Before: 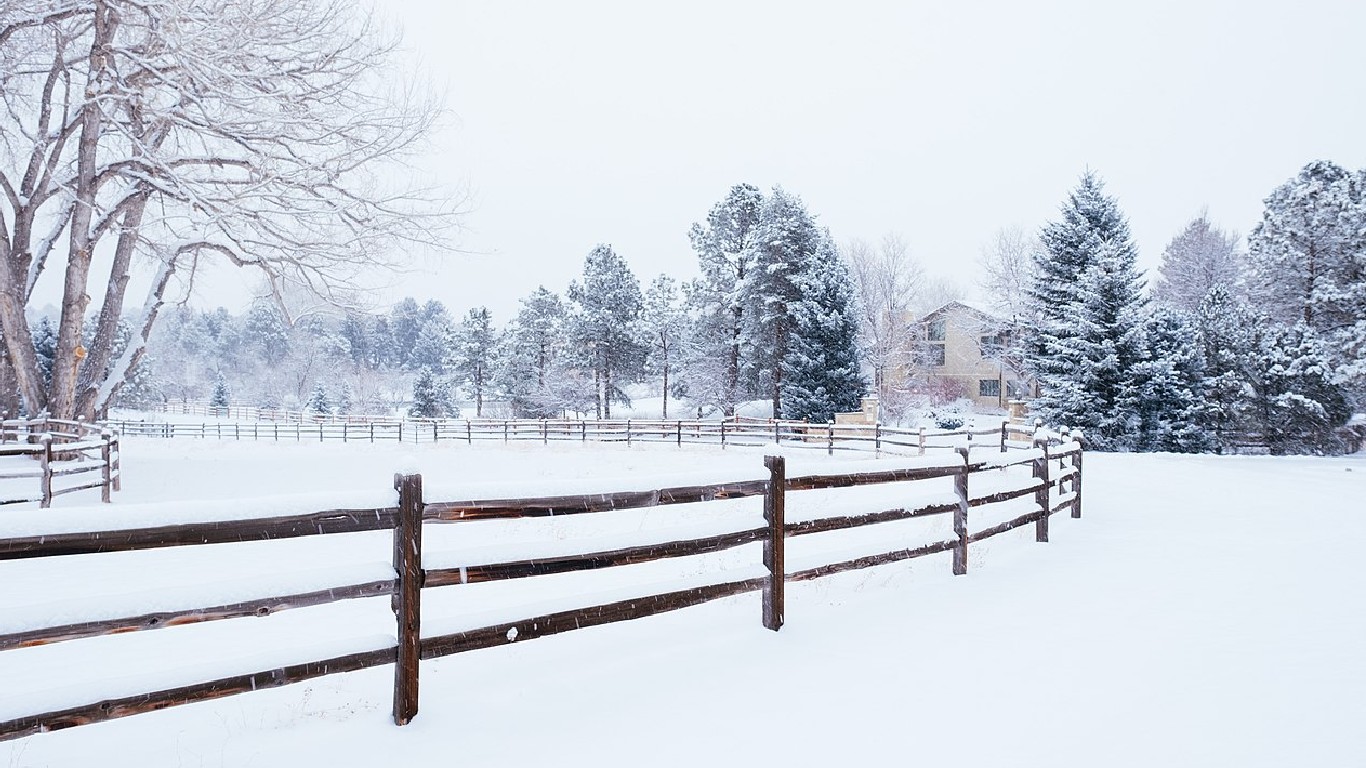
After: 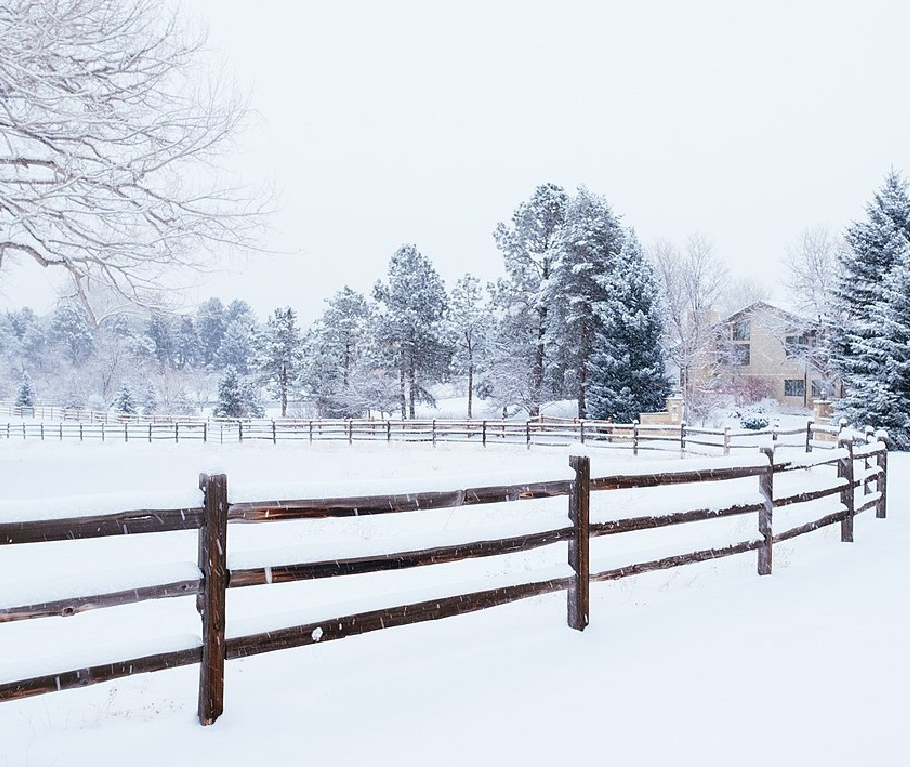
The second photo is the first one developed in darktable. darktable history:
crop and rotate: left 14.329%, right 18.999%
